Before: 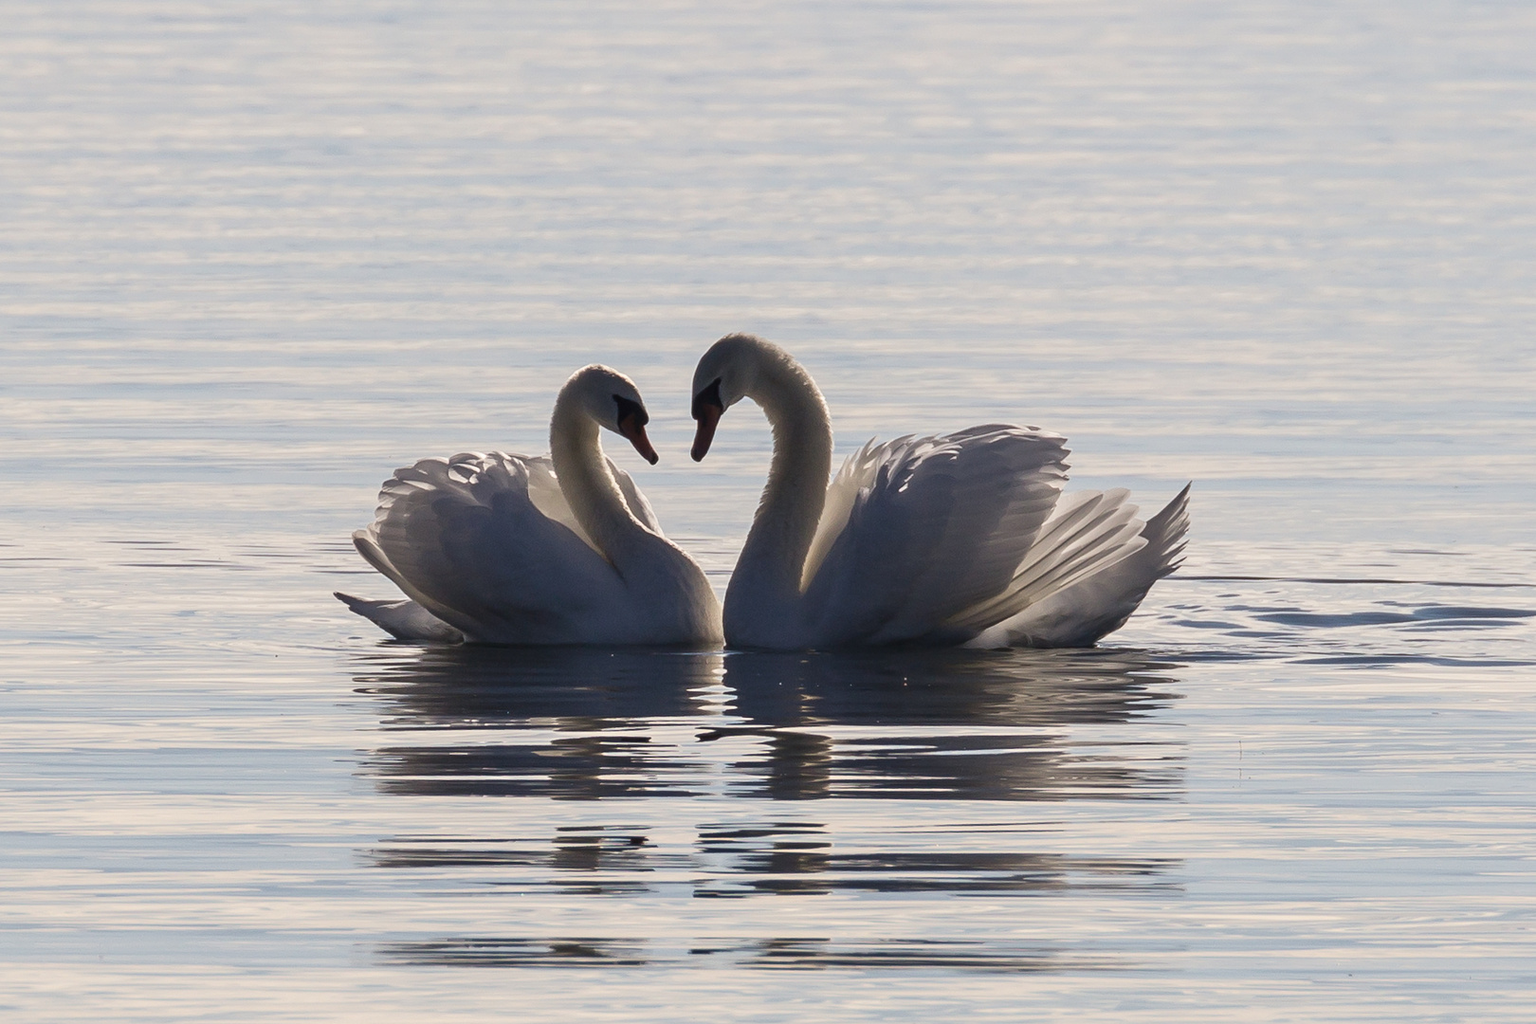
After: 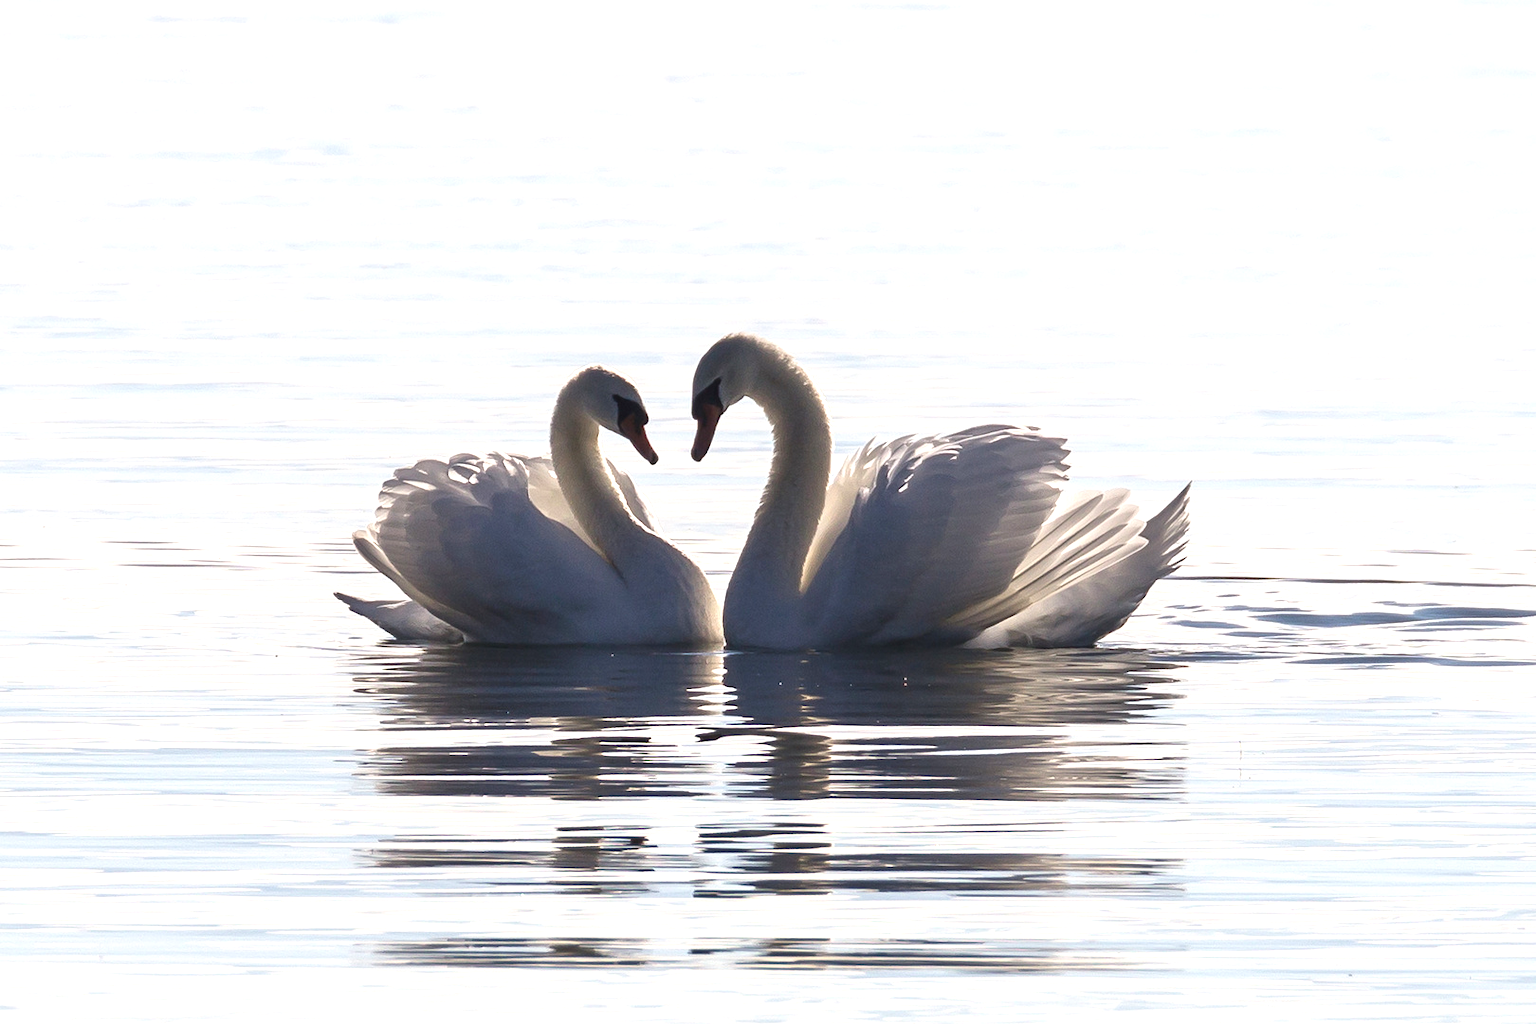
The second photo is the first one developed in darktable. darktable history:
exposure: black level correction 0, exposure 0.892 EV, compensate exposure bias true, compensate highlight preservation false
tone equalizer: on, module defaults
